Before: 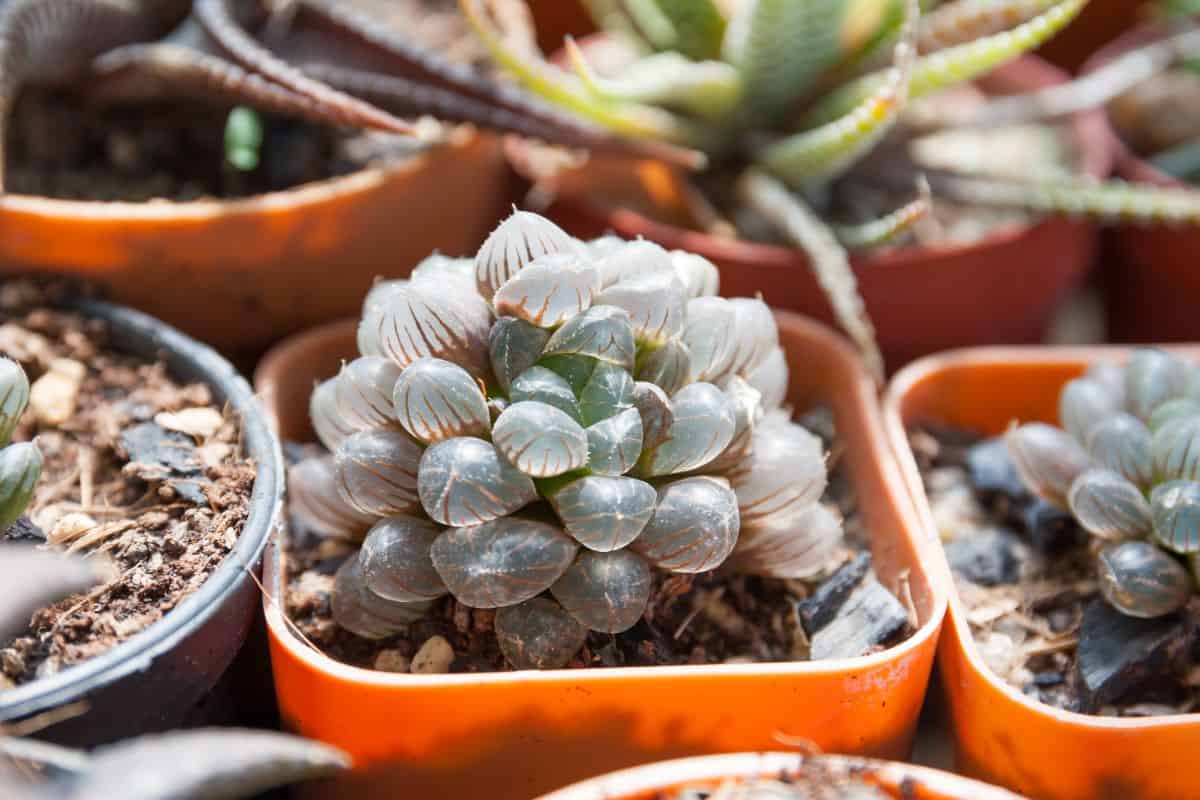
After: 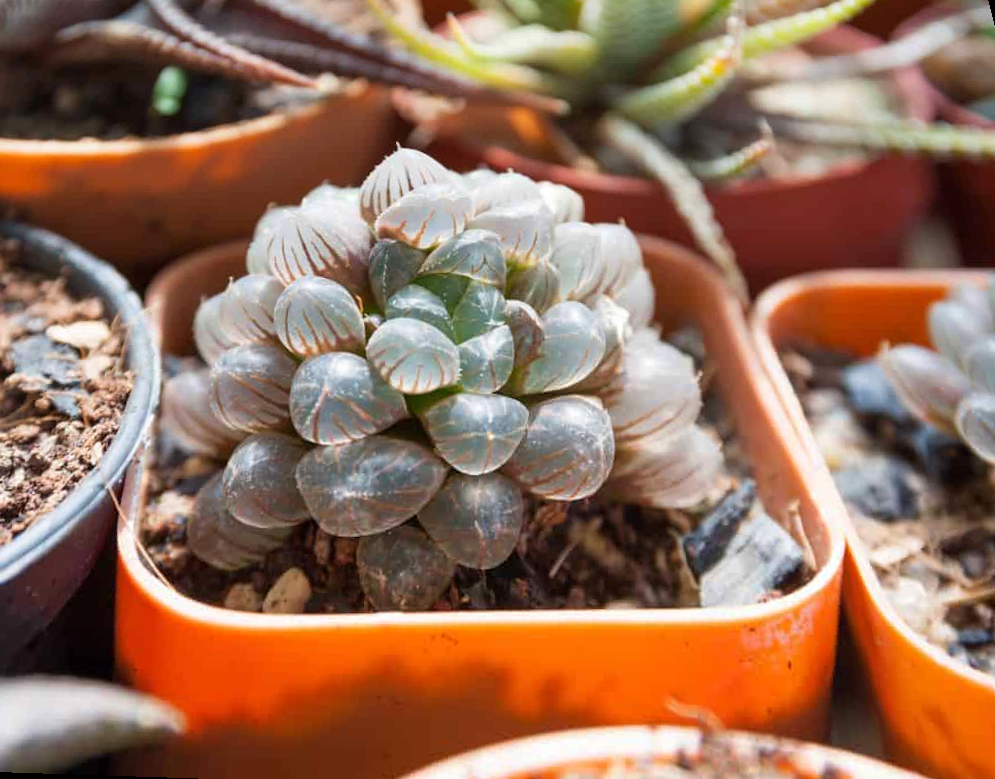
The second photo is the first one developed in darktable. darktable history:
rotate and perspective: rotation 0.72°, lens shift (vertical) -0.352, lens shift (horizontal) -0.051, crop left 0.152, crop right 0.859, crop top 0.019, crop bottom 0.964
velvia: strength 15%
